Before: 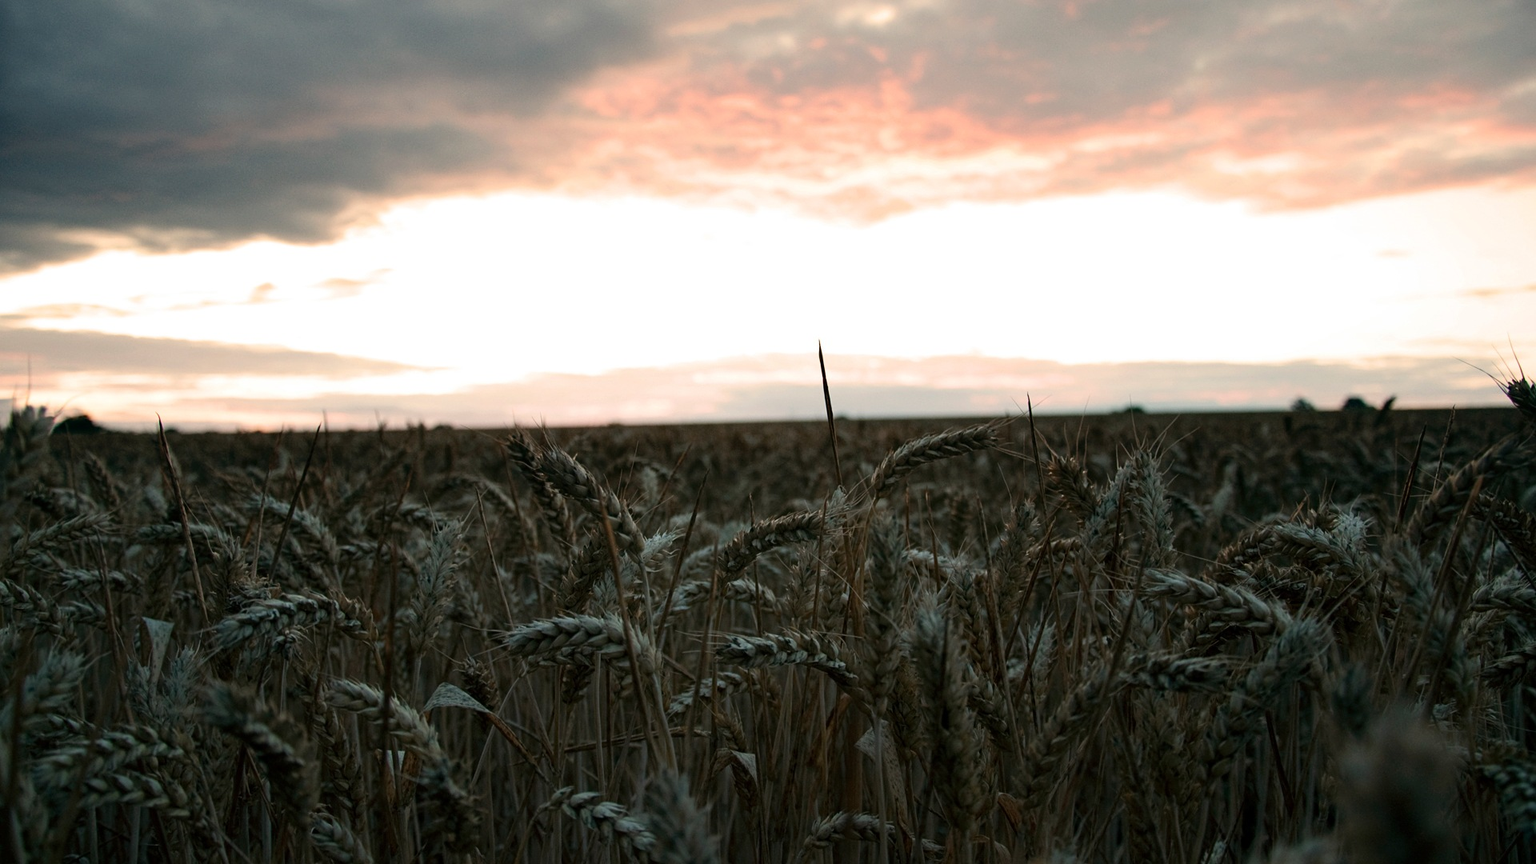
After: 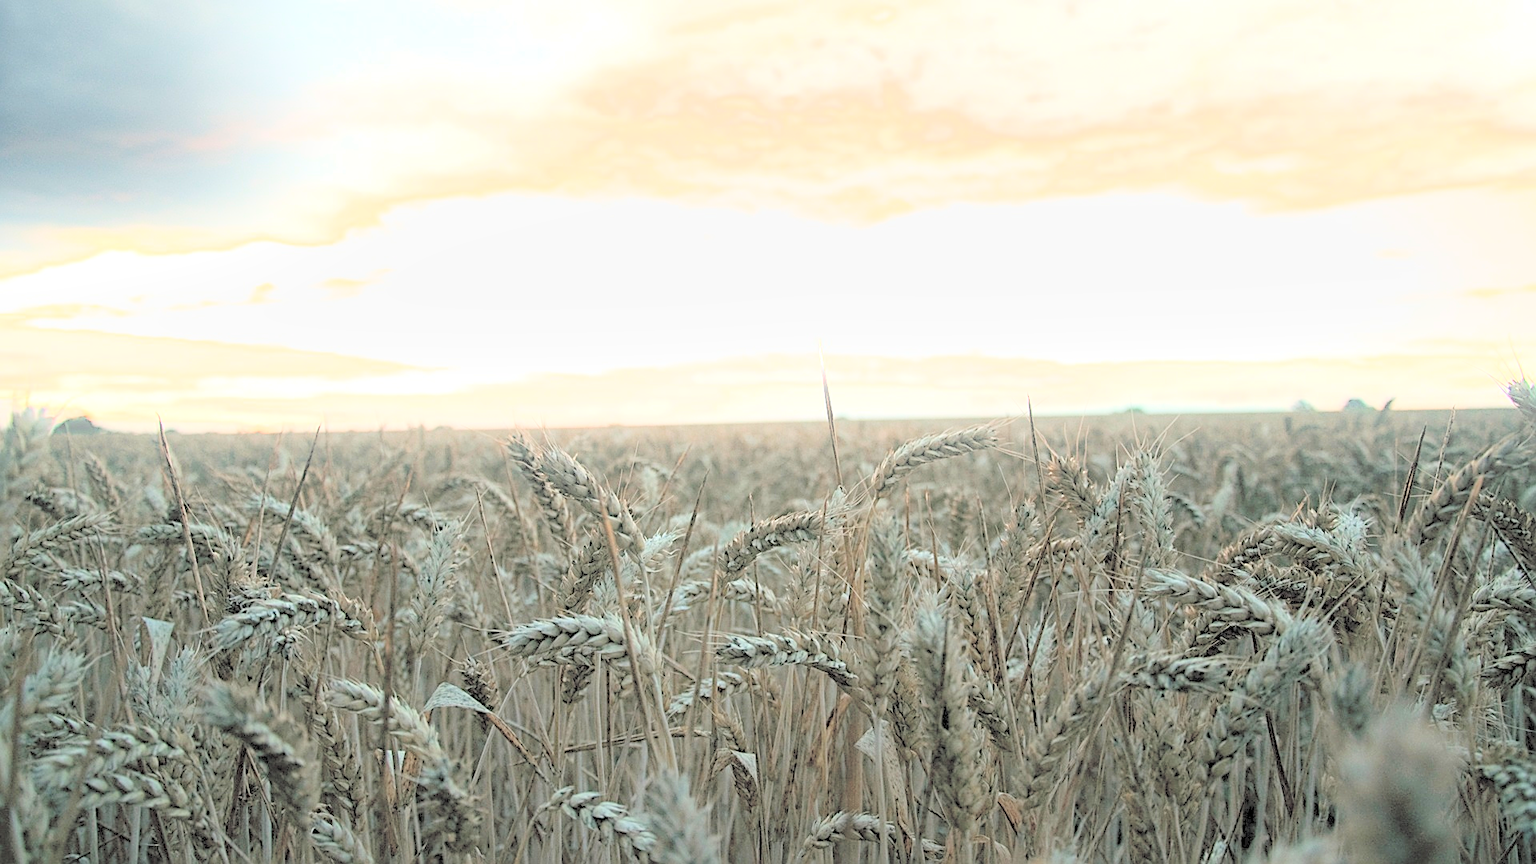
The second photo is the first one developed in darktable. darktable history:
exposure: exposure 0.921 EV, compensate highlight preservation false
bloom: size 16%, threshold 98%, strength 20%
contrast brightness saturation: brightness 1
sharpen: on, module defaults
